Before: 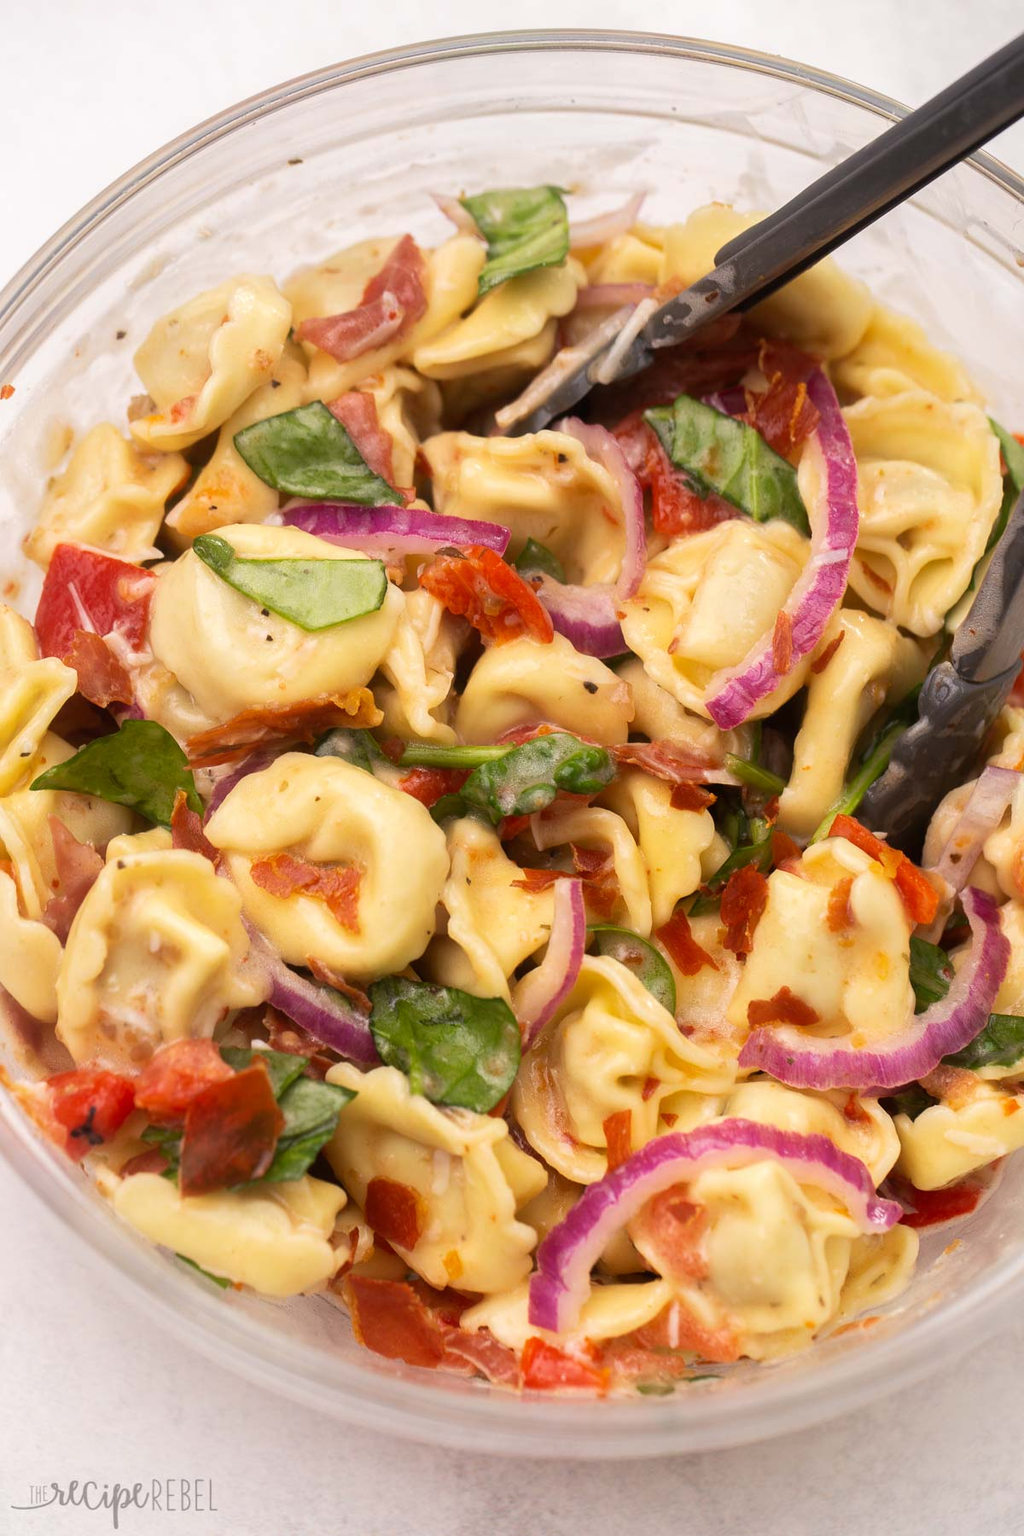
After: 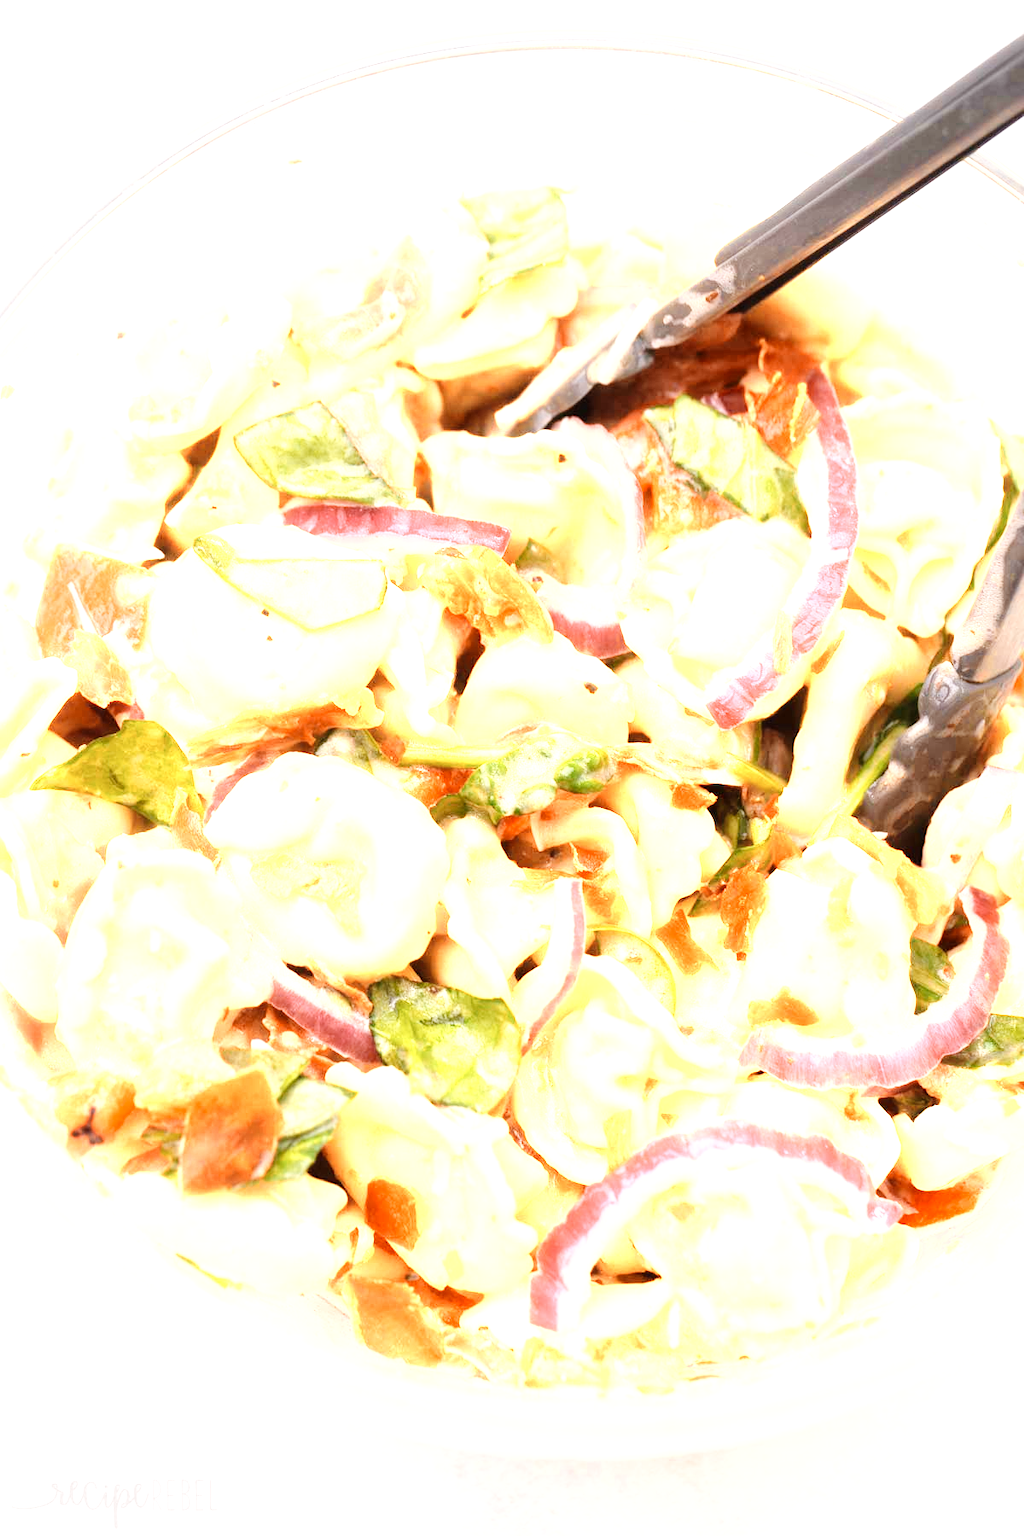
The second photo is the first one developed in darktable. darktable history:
color zones: curves: ch0 [(0.018, 0.548) (0.197, 0.654) (0.425, 0.447) (0.605, 0.658) (0.732, 0.579)]; ch1 [(0.105, 0.531) (0.224, 0.531) (0.386, 0.39) (0.618, 0.456) (0.732, 0.456) (0.956, 0.421)]; ch2 [(0.039, 0.583) (0.215, 0.465) (0.399, 0.544) (0.465, 0.548) (0.614, 0.447) (0.724, 0.43) (0.882, 0.623) (0.956, 0.632)]
base curve: curves: ch0 [(0, 0) (0.008, 0.007) (0.022, 0.029) (0.048, 0.089) (0.092, 0.197) (0.191, 0.399) (0.275, 0.534) (0.357, 0.65) (0.477, 0.78) (0.542, 0.833) (0.799, 0.973) (1, 1)], preserve colors none
exposure: black level correction 0, exposure 1.1 EV, compensate highlight preservation false
